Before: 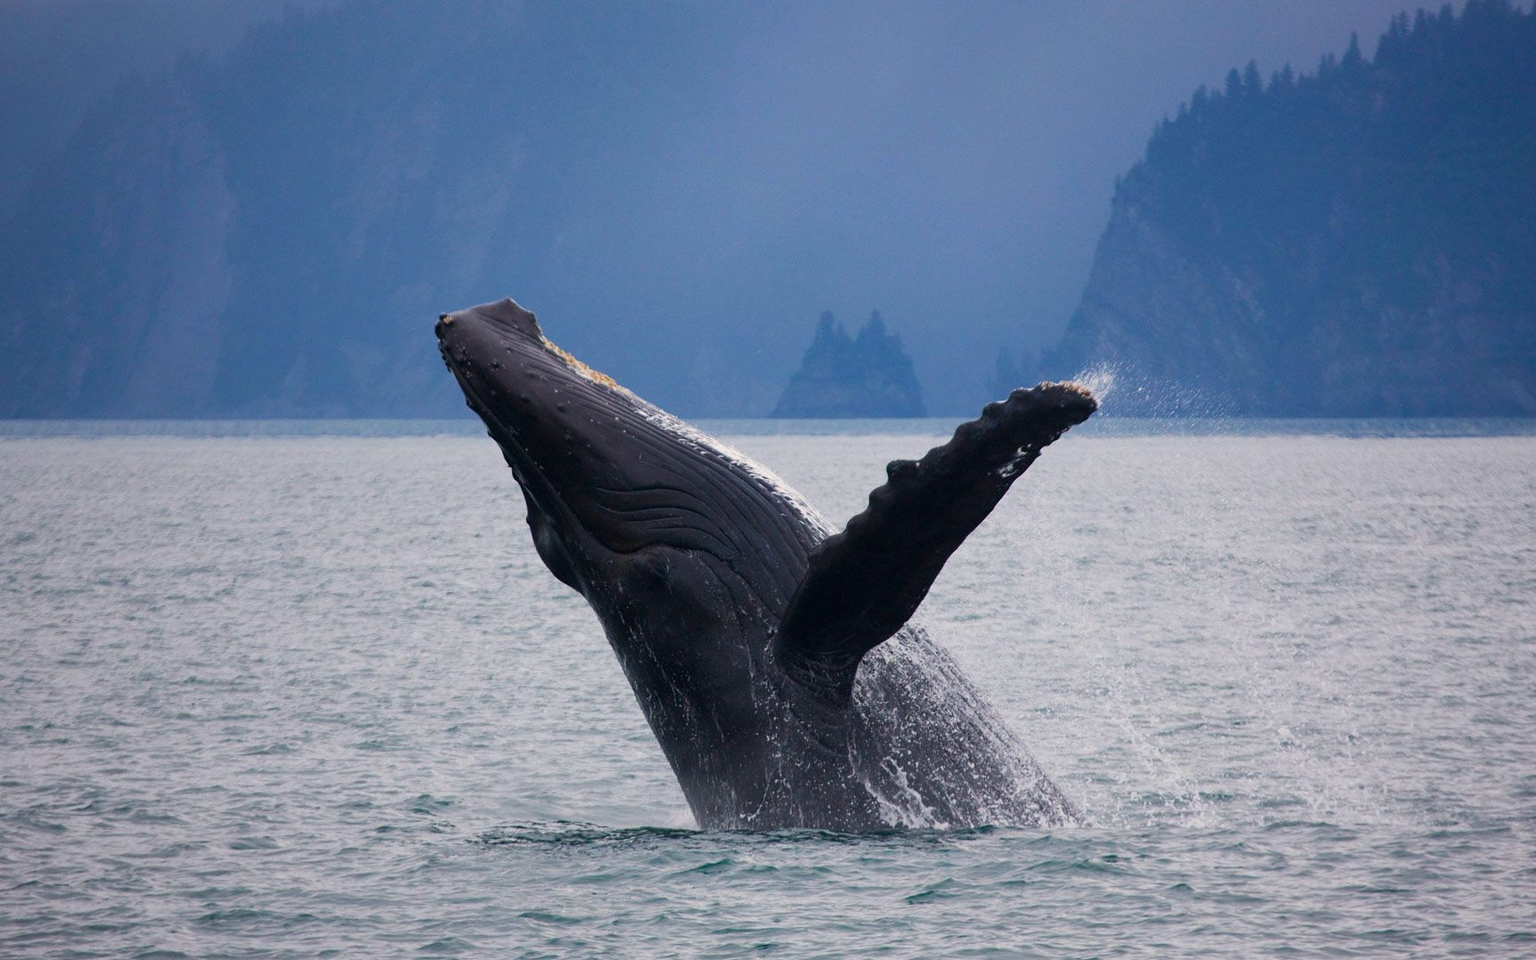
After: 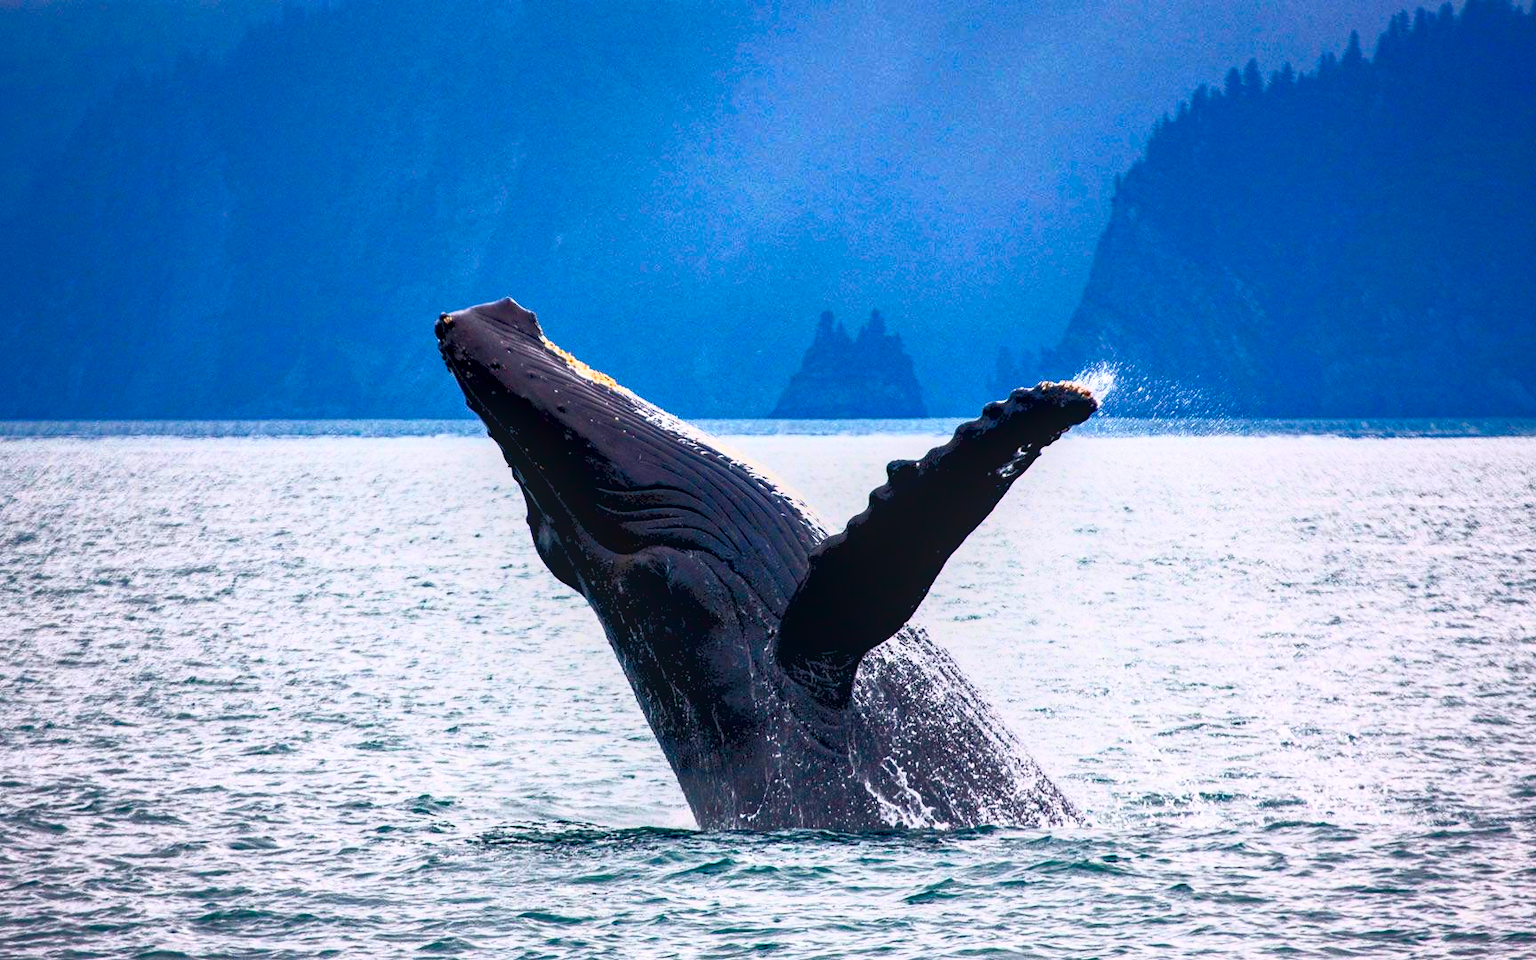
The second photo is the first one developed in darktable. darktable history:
local contrast: on, module defaults
haze removal: compatibility mode true, adaptive false
tone equalizer: mask exposure compensation -0.486 EV
contrast equalizer: octaves 7, y [[0.524 ×6], [0.512 ×6], [0.379 ×6], [0 ×6], [0 ×6]]
contrast brightness saturation: contrast 0.997, brightness 0.98, saturation 0.998
exposure: black level correction 0.009, exposure -0.65 EV, compensate highlight preservation false
